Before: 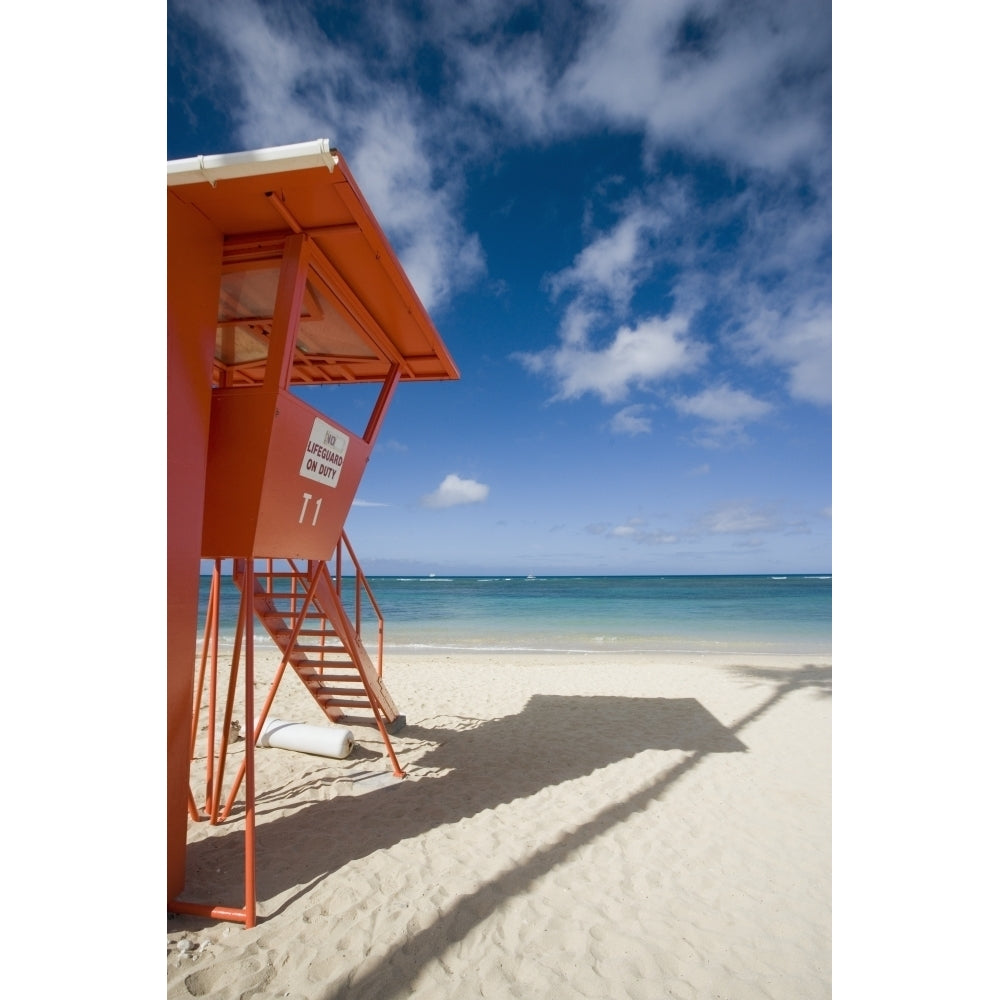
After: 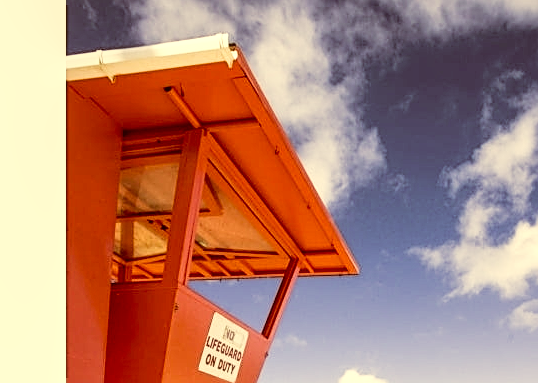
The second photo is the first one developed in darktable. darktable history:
local contrast: detail 130%
exposure: black level correction 0, exposure 0.953 EV, compensate highlight preservation false
filmic rgb: black relative exposure -5.02 EV, white relative exposure 3.51 EV, hardness 3.17, contrast 1.389, highlights saturation mix -49.55%, iterations of high-quality reconstruction 0
tone equalizer: edges refinement/feathering 500, mask exposure compensation -1.57 EV, preserve details no
color correction: highlights a* 1.15, highlights b* 23.99, shadows a* 15.22, shadows b* 24.54
sharpen: on, module defaults
crop: left 10.174%, top 10.566%, right 36.019%, bottom 51.131%
